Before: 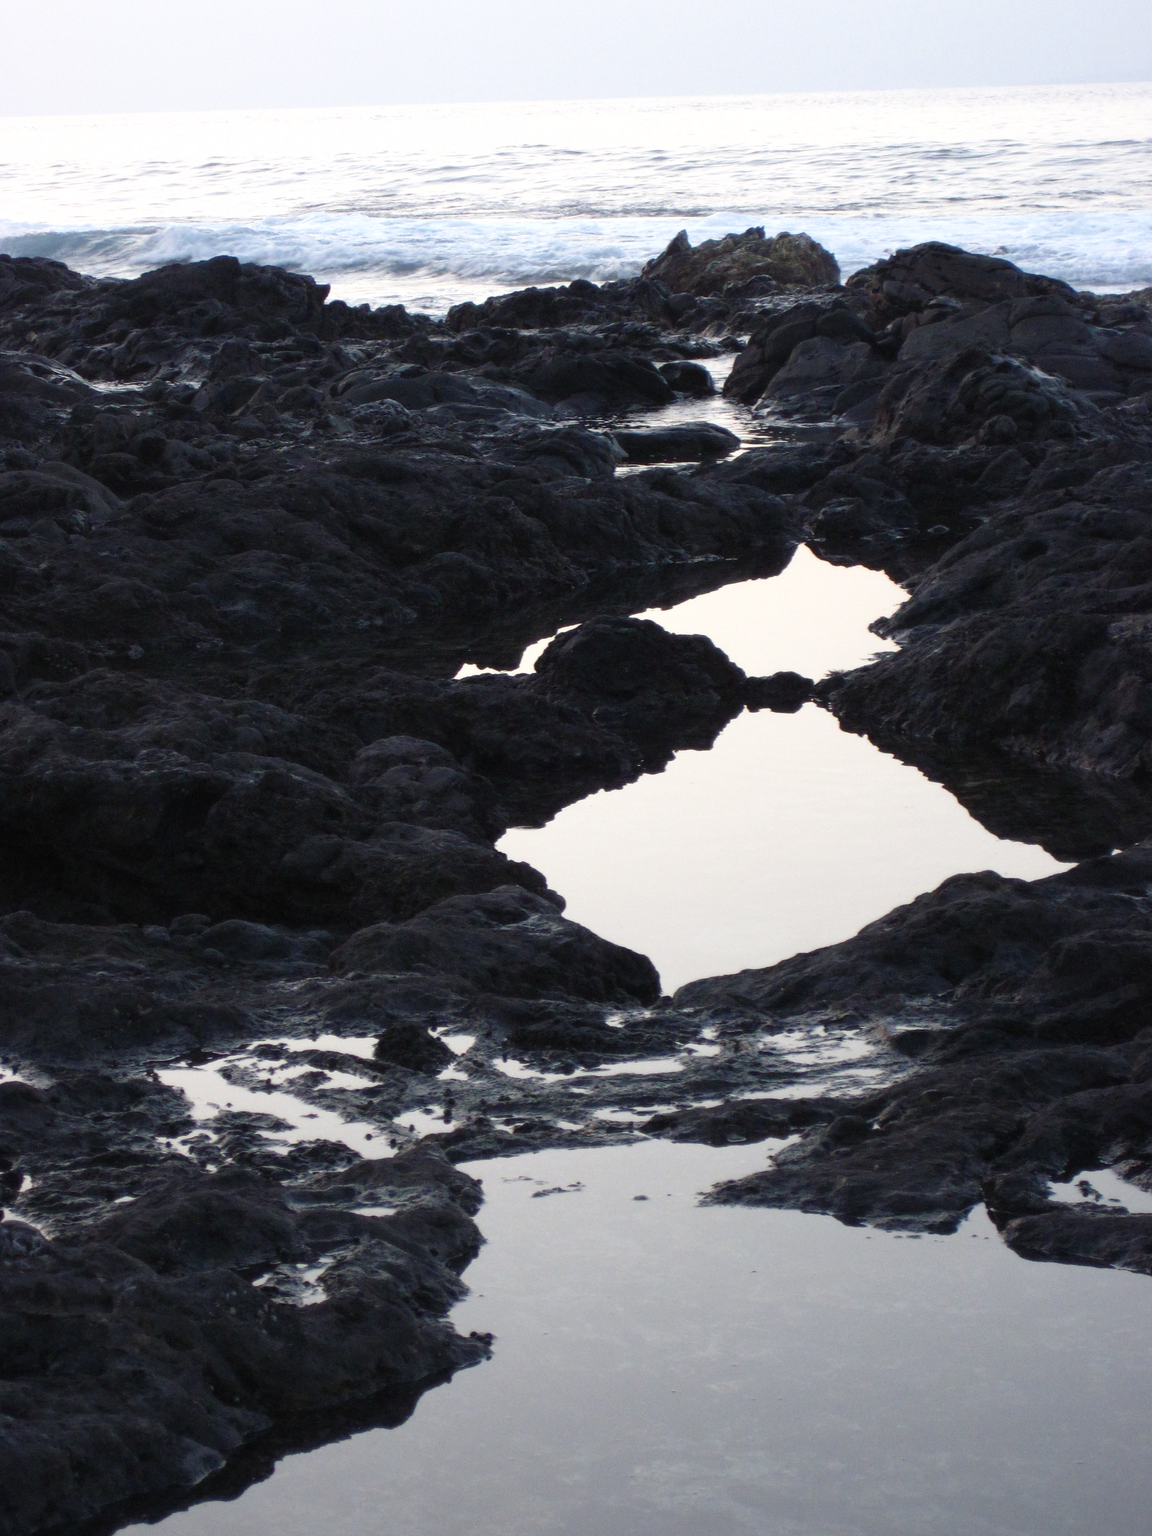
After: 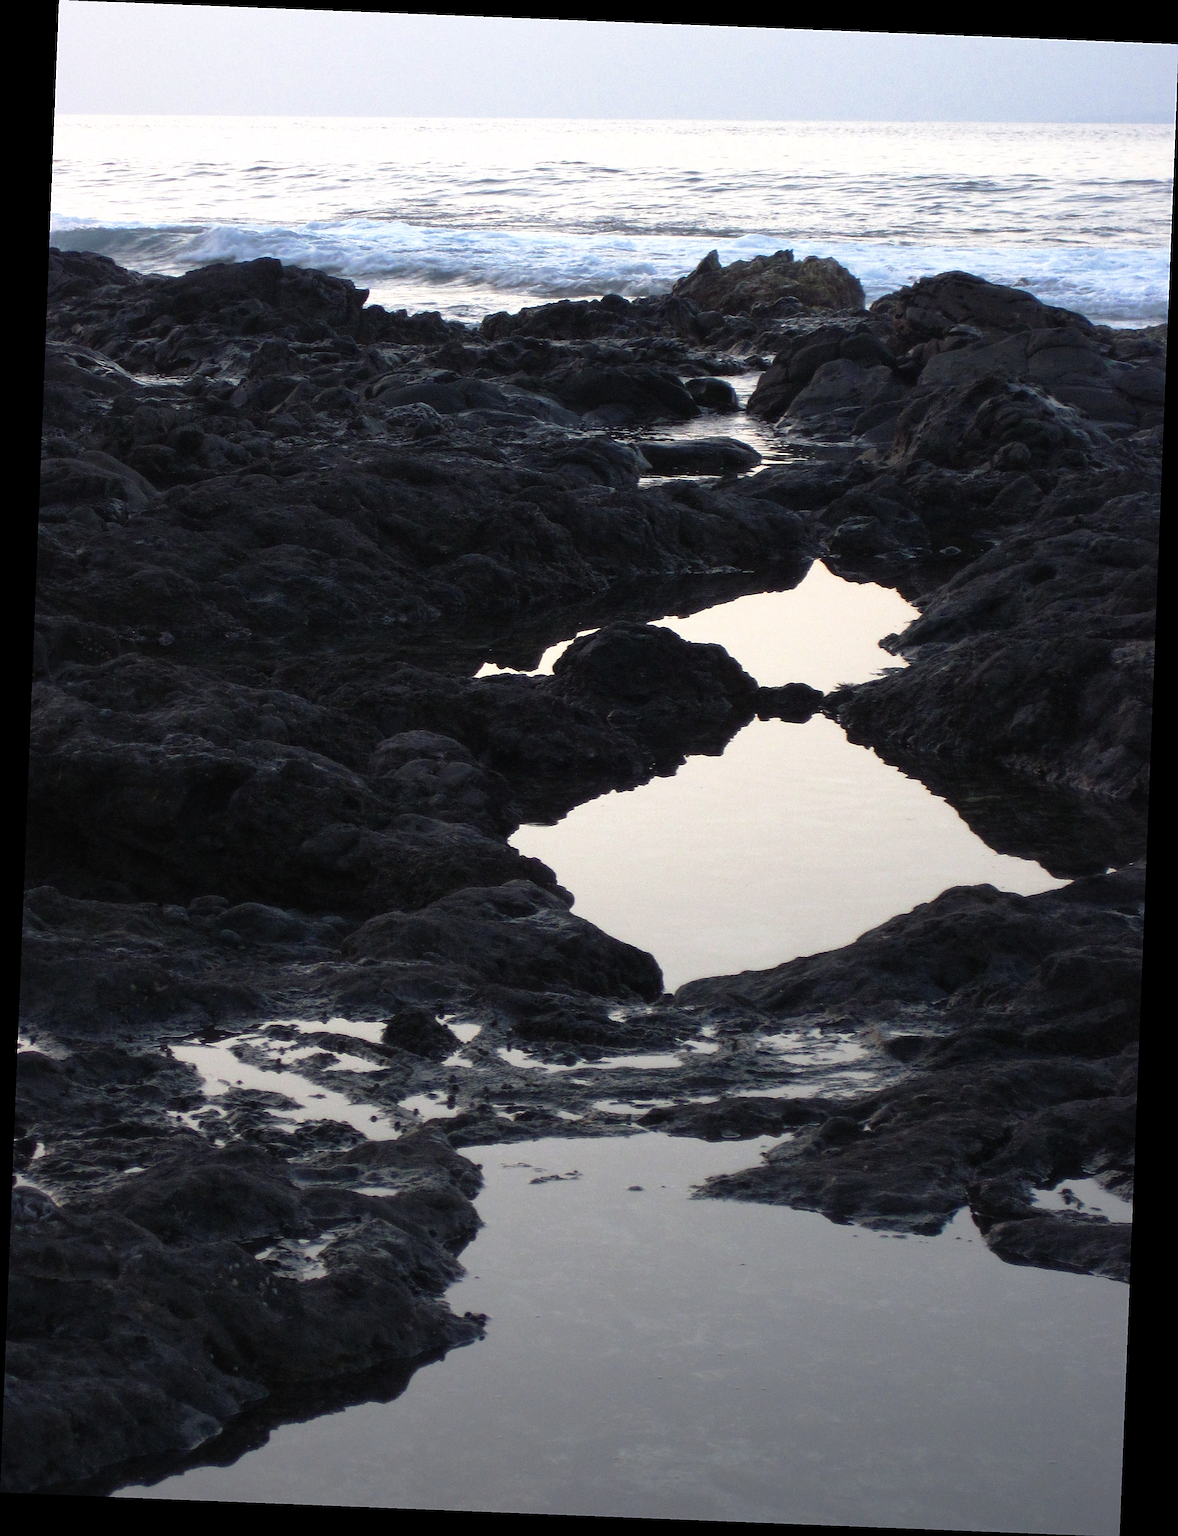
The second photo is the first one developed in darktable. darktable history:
shadows and highlights: shadows 25, highlights -25
sharpen: on, module defaults
rotate and perspective: rotation 2.27°, automatic cropping off
base curve: curves: ch0 [(0, 0) (0.595, 0.418) (1, 1)], preserve colors none
